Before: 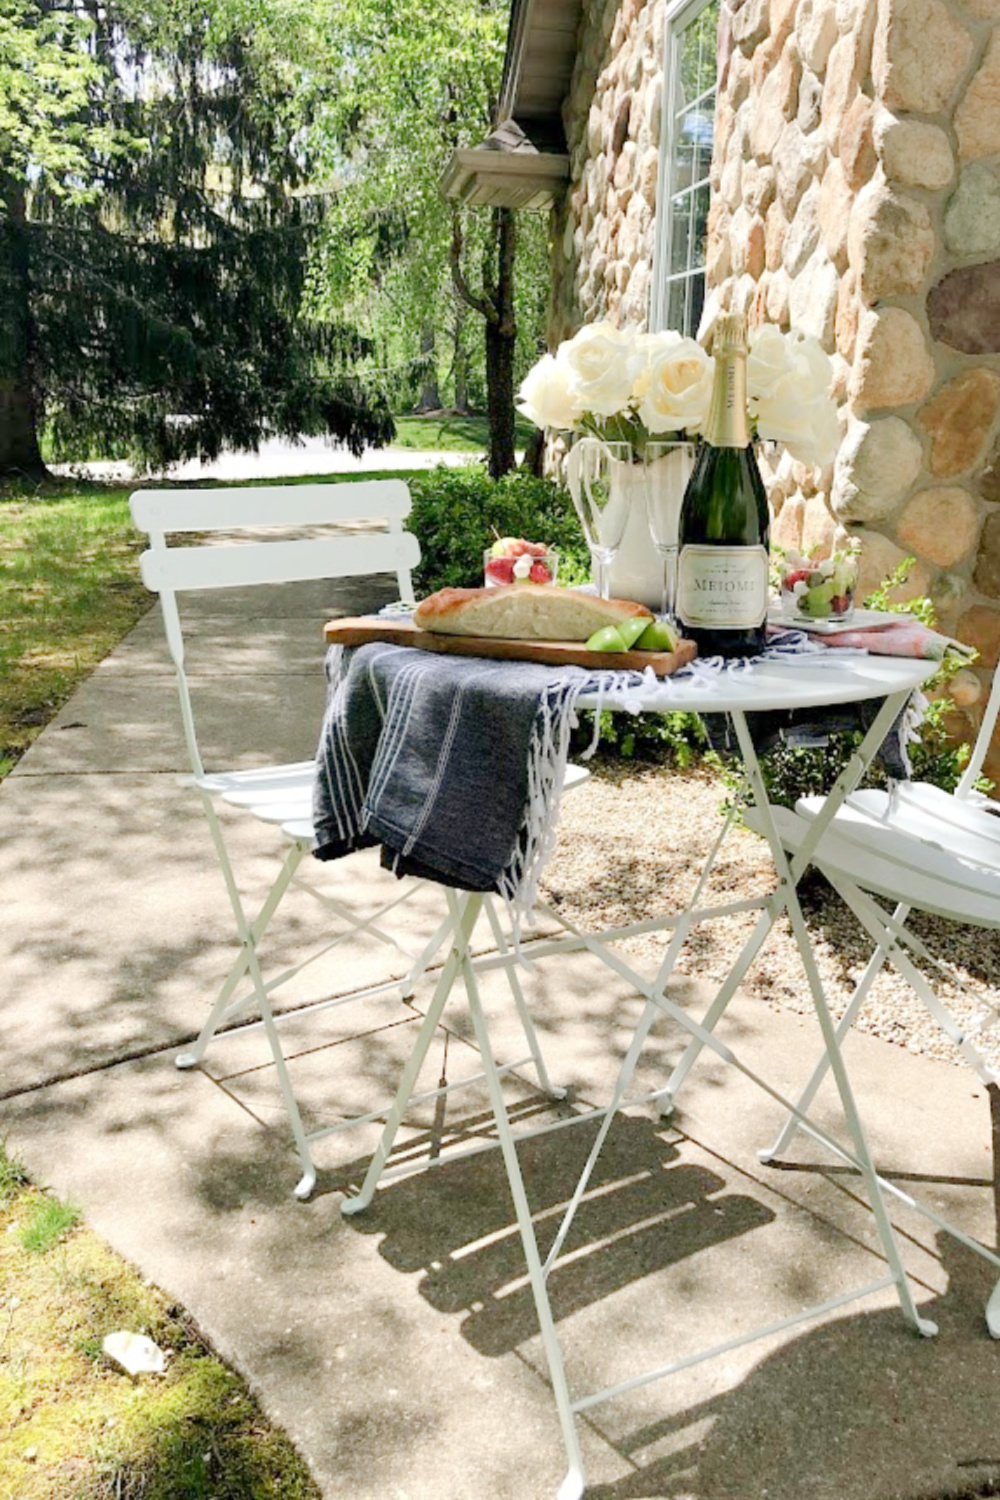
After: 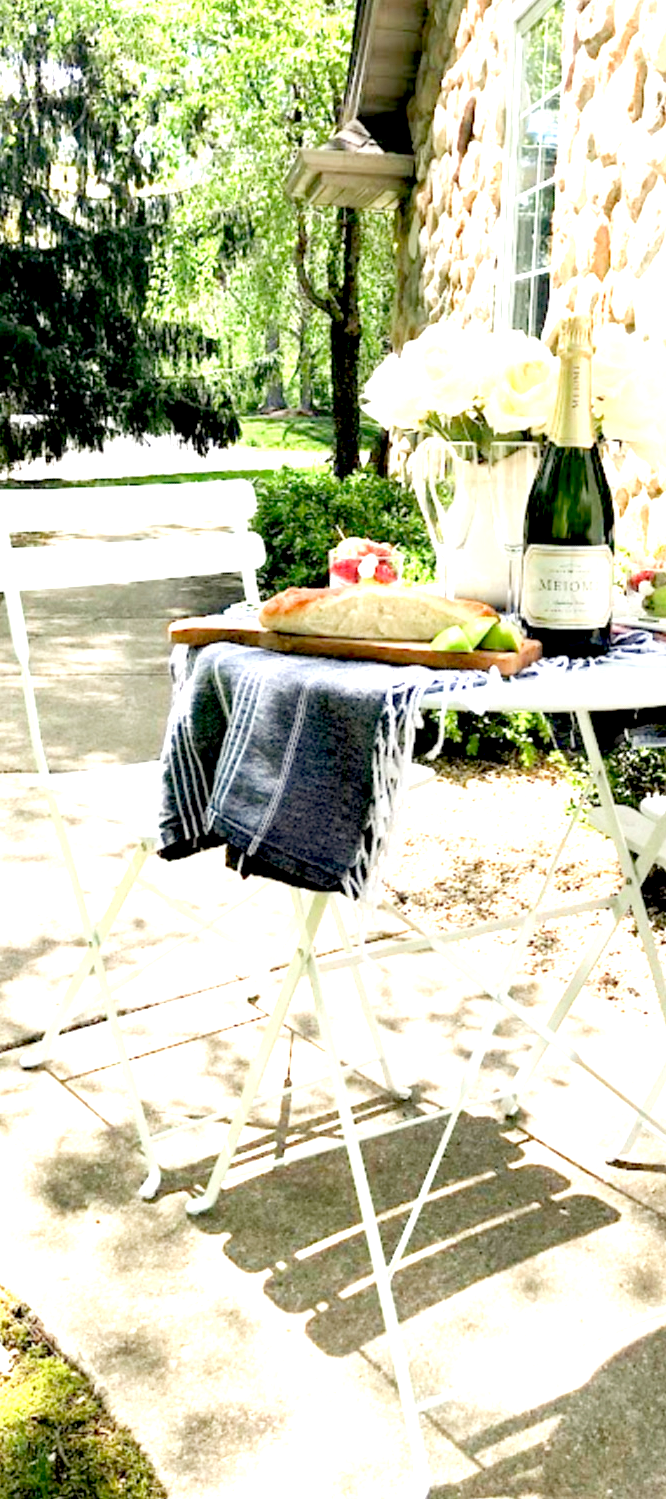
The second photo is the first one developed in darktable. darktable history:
exposure: black level correction 0.011, exposure 1.081 EV, compensate highlight preservation false
crop and rotate: left 15.537%, right 17.777%
